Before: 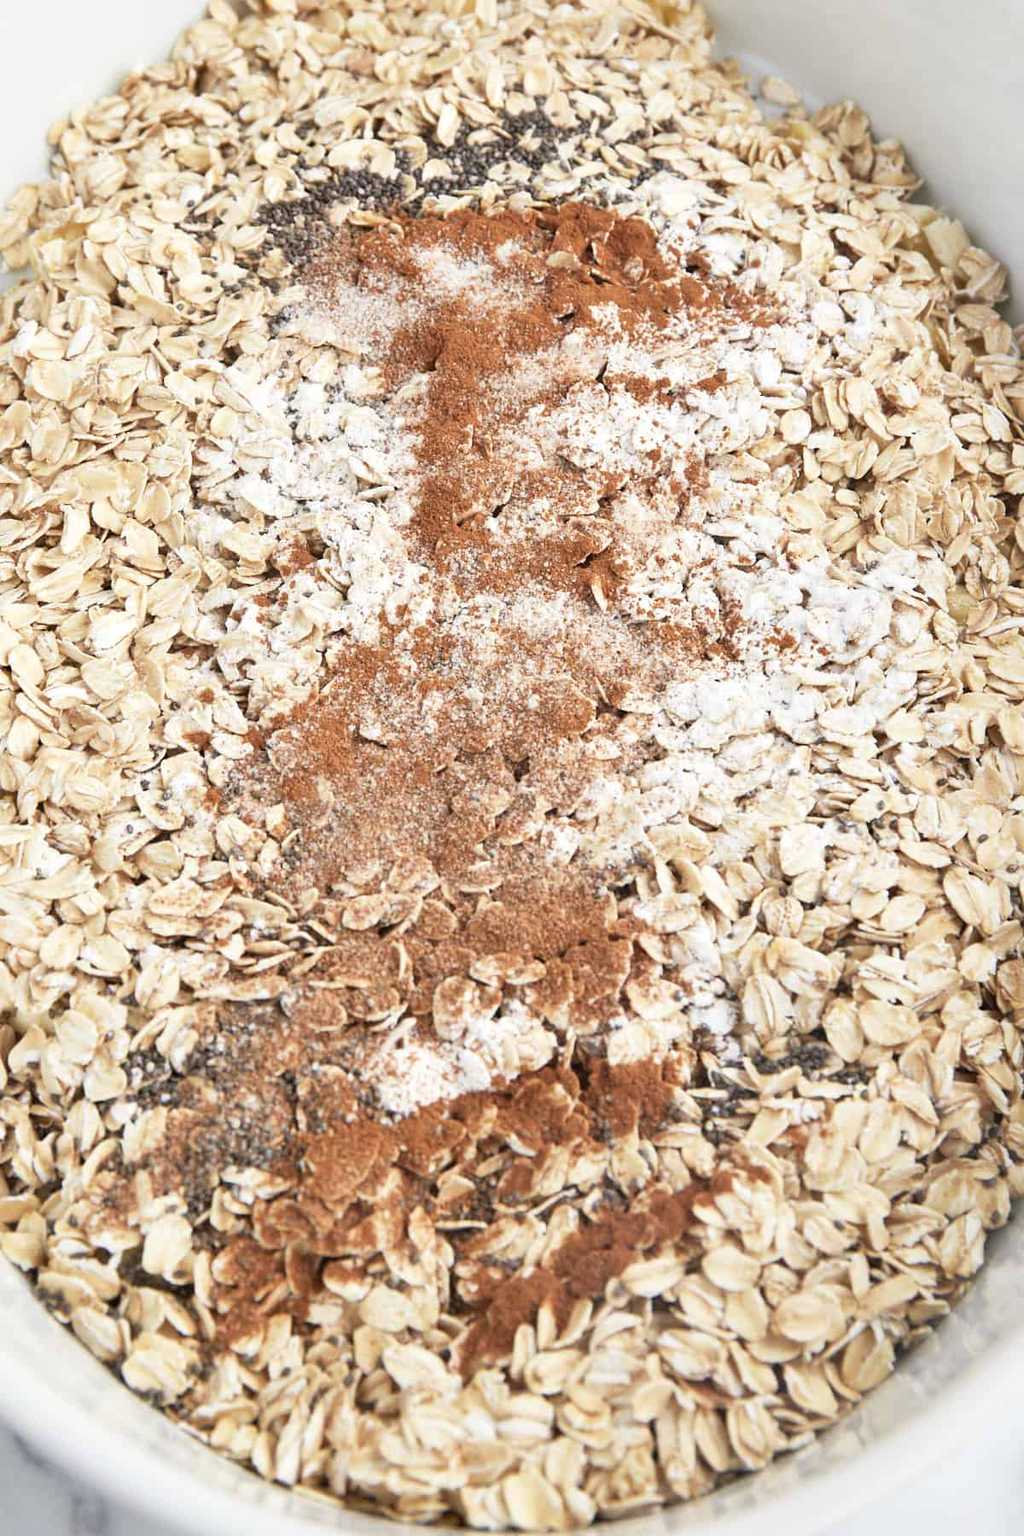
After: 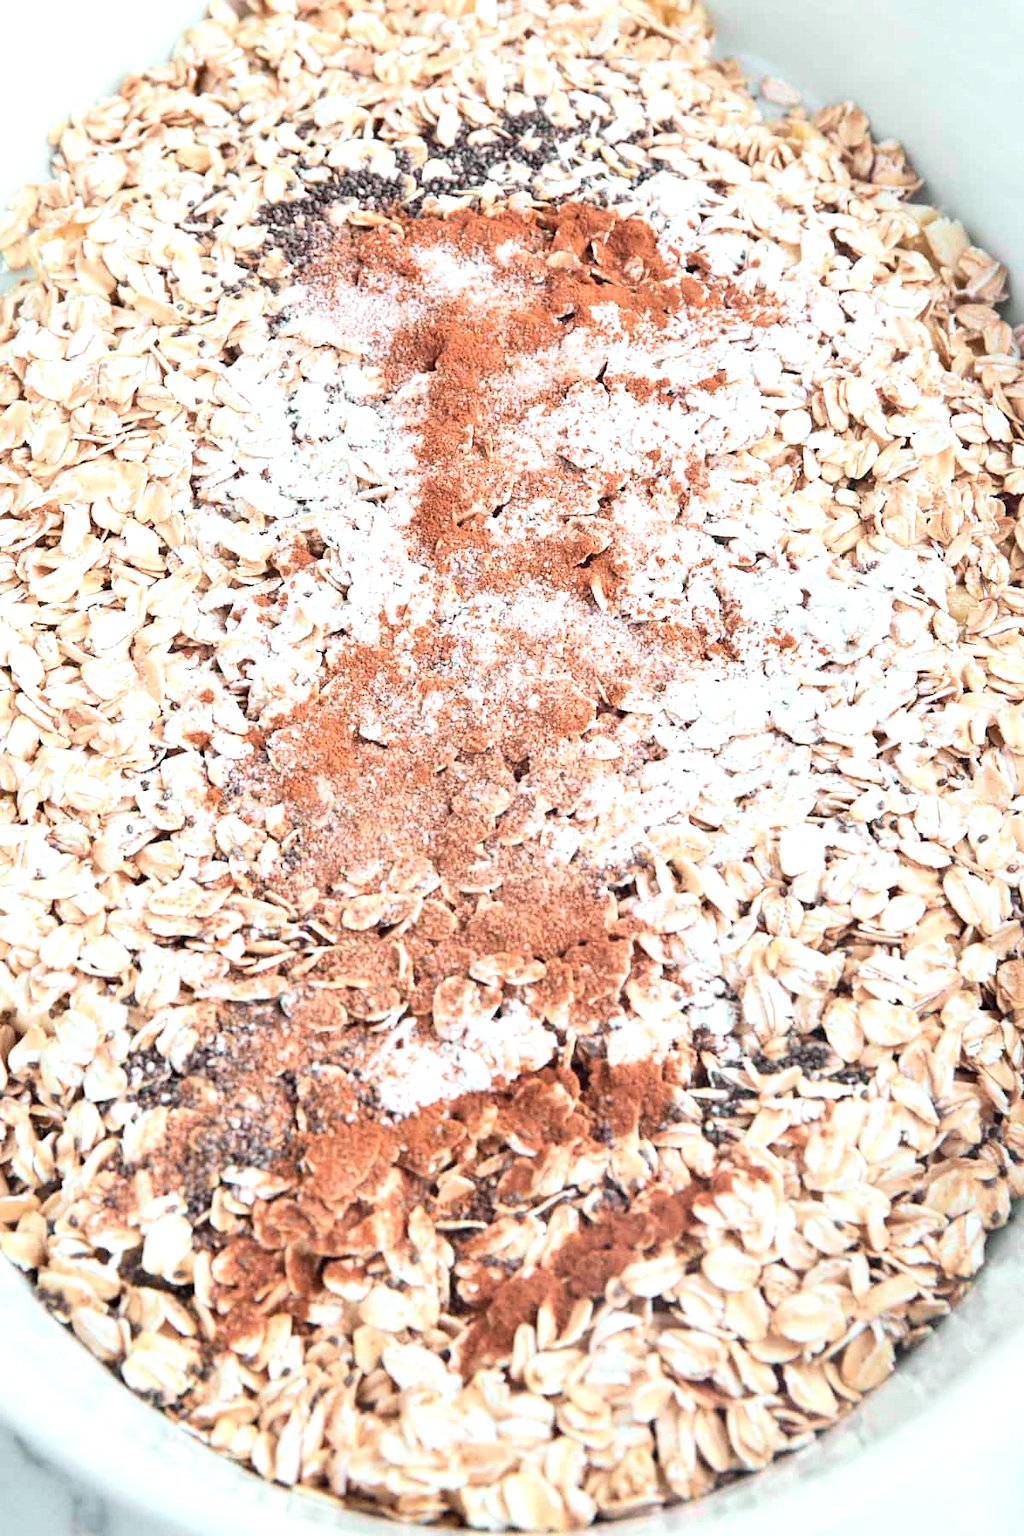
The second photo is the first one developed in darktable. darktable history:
tone curve: curves: ch0 [(0, 0) (0.822, 0.825) (0.994, 0.955)]; ch1 [(0, 0) (0.226, 0.261) (0.383, 0.397) (0.46, 0.46) (0.498, 0.479) (0.524, 0.523) (0.578, 0.575) (1, 1)]; ch2 [(0, 0) (0.438, 0.456) (0.5, 0.498) (0.547, 0.515) (0.597, 0.58) (0.629, 0.603) (1, 1)], color space Lab, independent channels, preserve colors none
tone equalizer: -8 EV -0.417 EV, -7 EV -0.389 EV, -6 EV -0.333 EV, -5 EV -0.222 EV, -3 EV 0.222 EV, -2 EV 0.333 EV, -1 EV 0.389 EV, +0 EV 0.417 EV, edges refinement/feathering 500, mask exposure compensation -1.57 EV, preserve details no
white balance: red 0.988, blue 1.017
exposure: exposure 0.191 EV, compensate highlight preservation false
